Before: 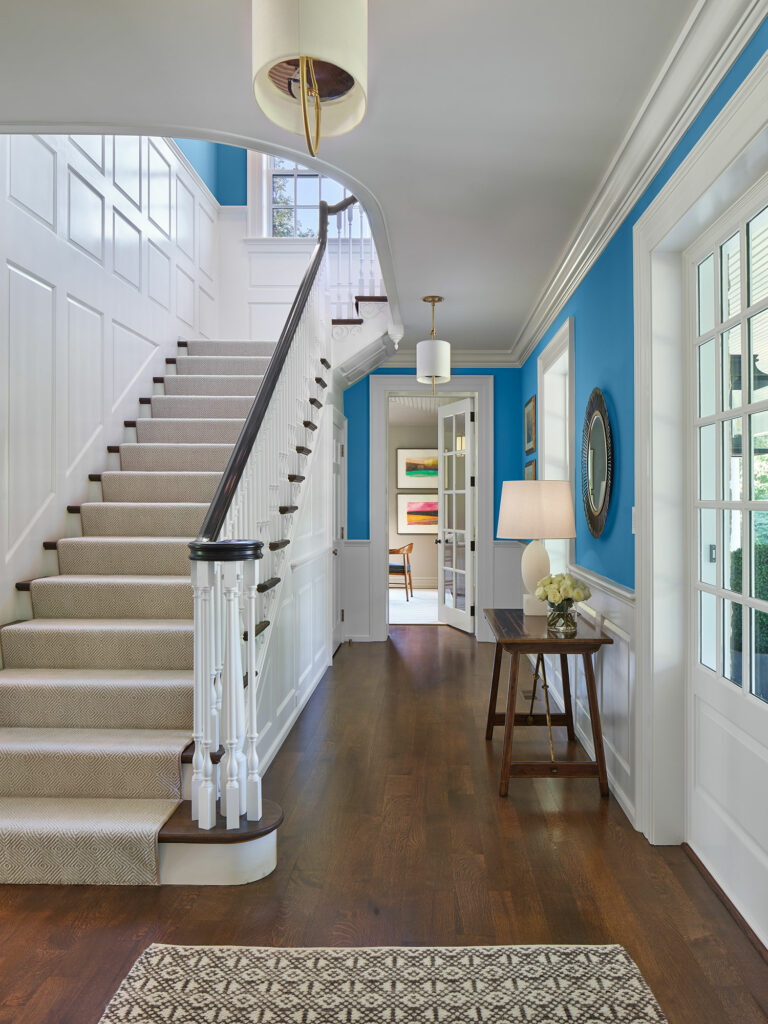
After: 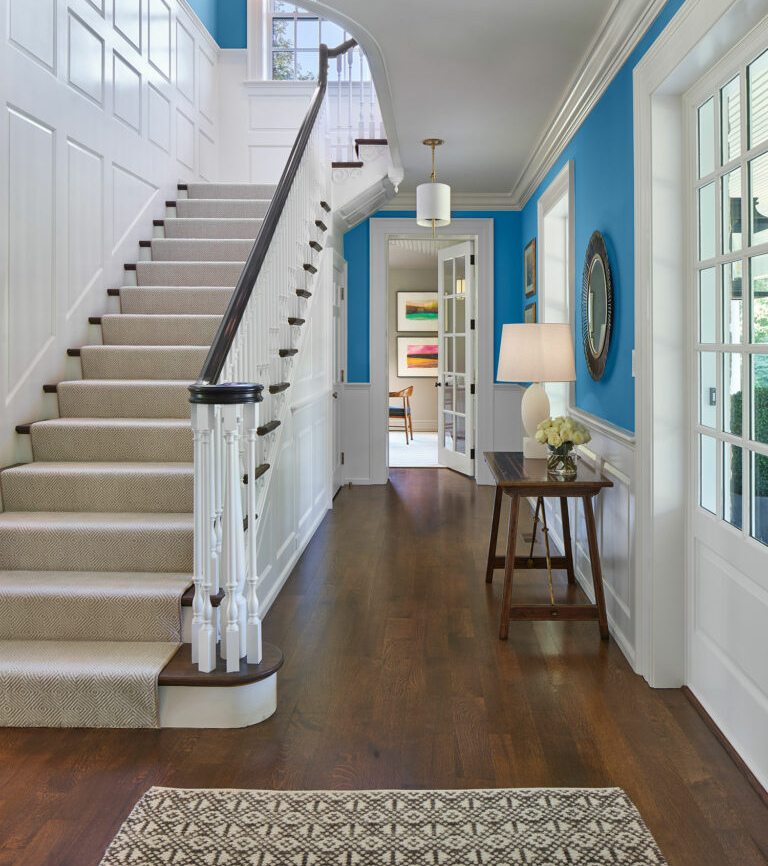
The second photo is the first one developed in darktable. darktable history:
crop and rotate: top 15.4%
